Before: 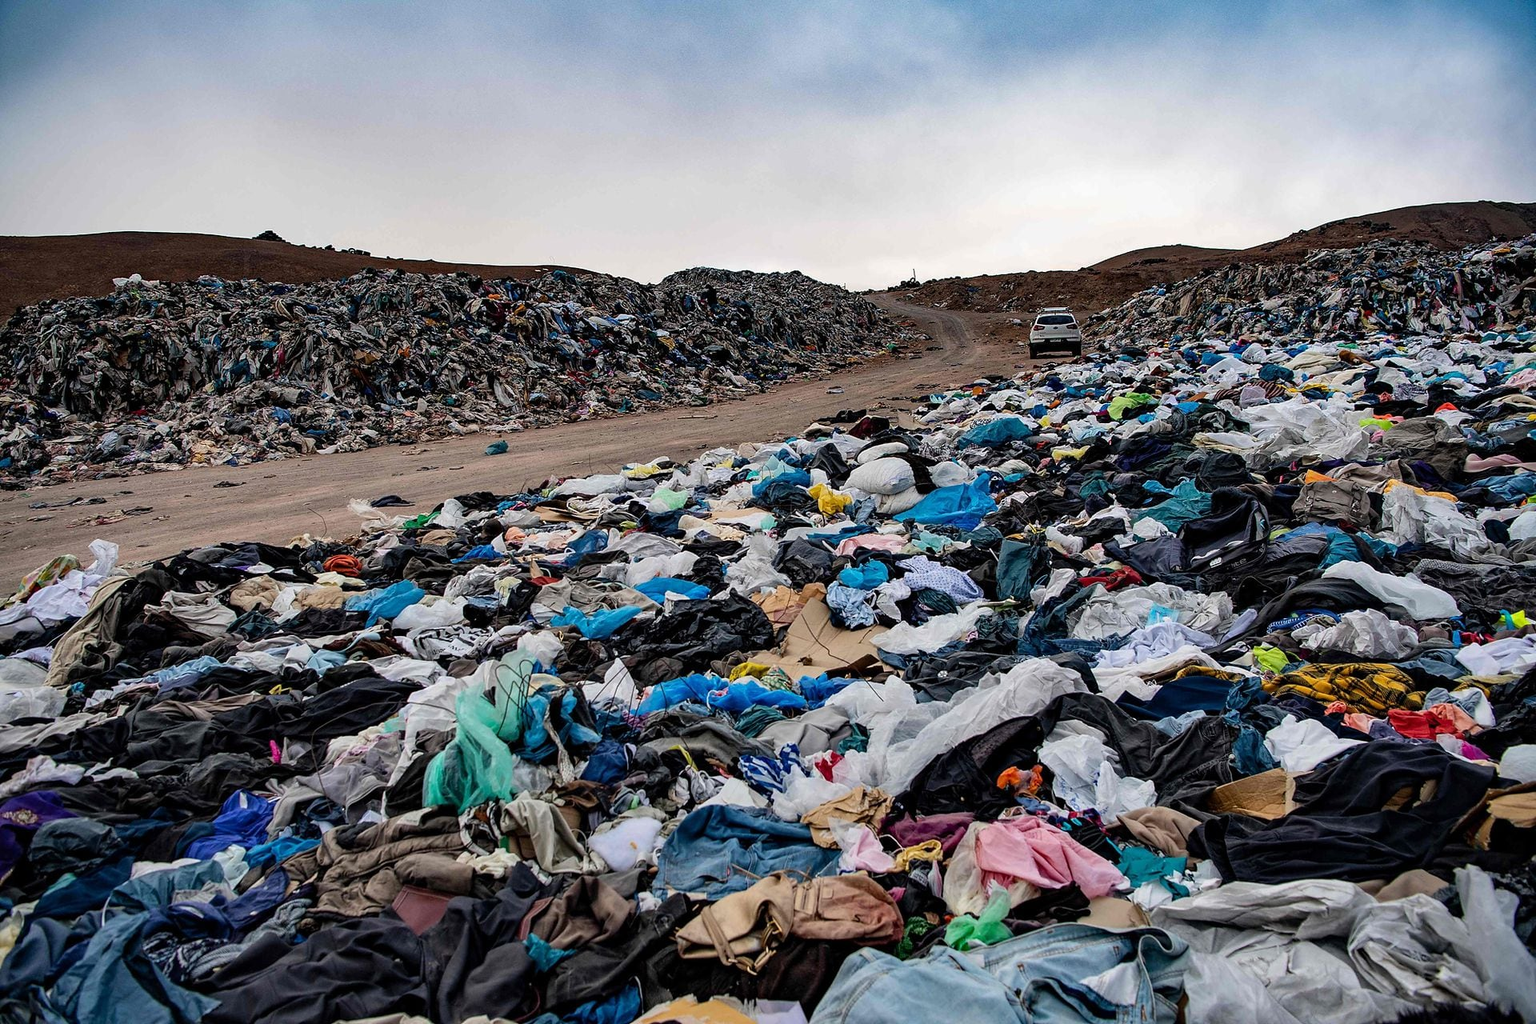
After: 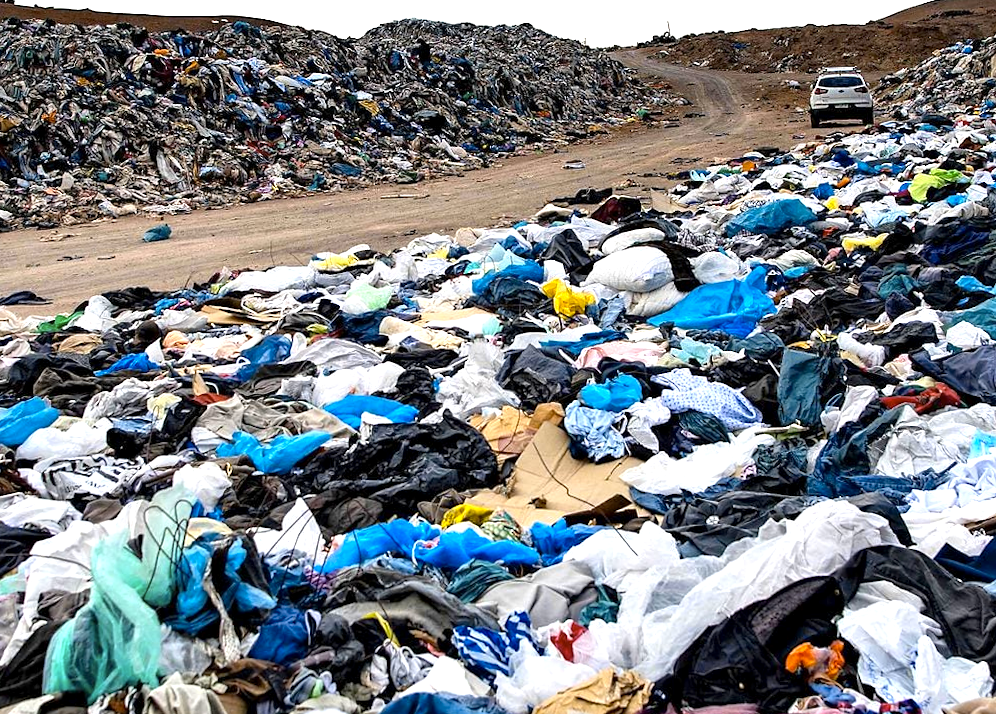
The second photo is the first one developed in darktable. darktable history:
crop and rotate: left 22.13%, top 22.054%, right 22.026%, bottom 22.102%
exposure: black level correction 0.001, exposure 0.955 EV, compensate exposure bias true, compensate highlight preservation false
rotate and perspective: rotation 0.215°, lens shift (vertical) -0.139, crop left 0.069, crop right 0.939, crop top 0.002, crop bottom 0.996
color contrast: green-magenta contrast 0.85, blue-yellow contrast 1.25, unbound 0
